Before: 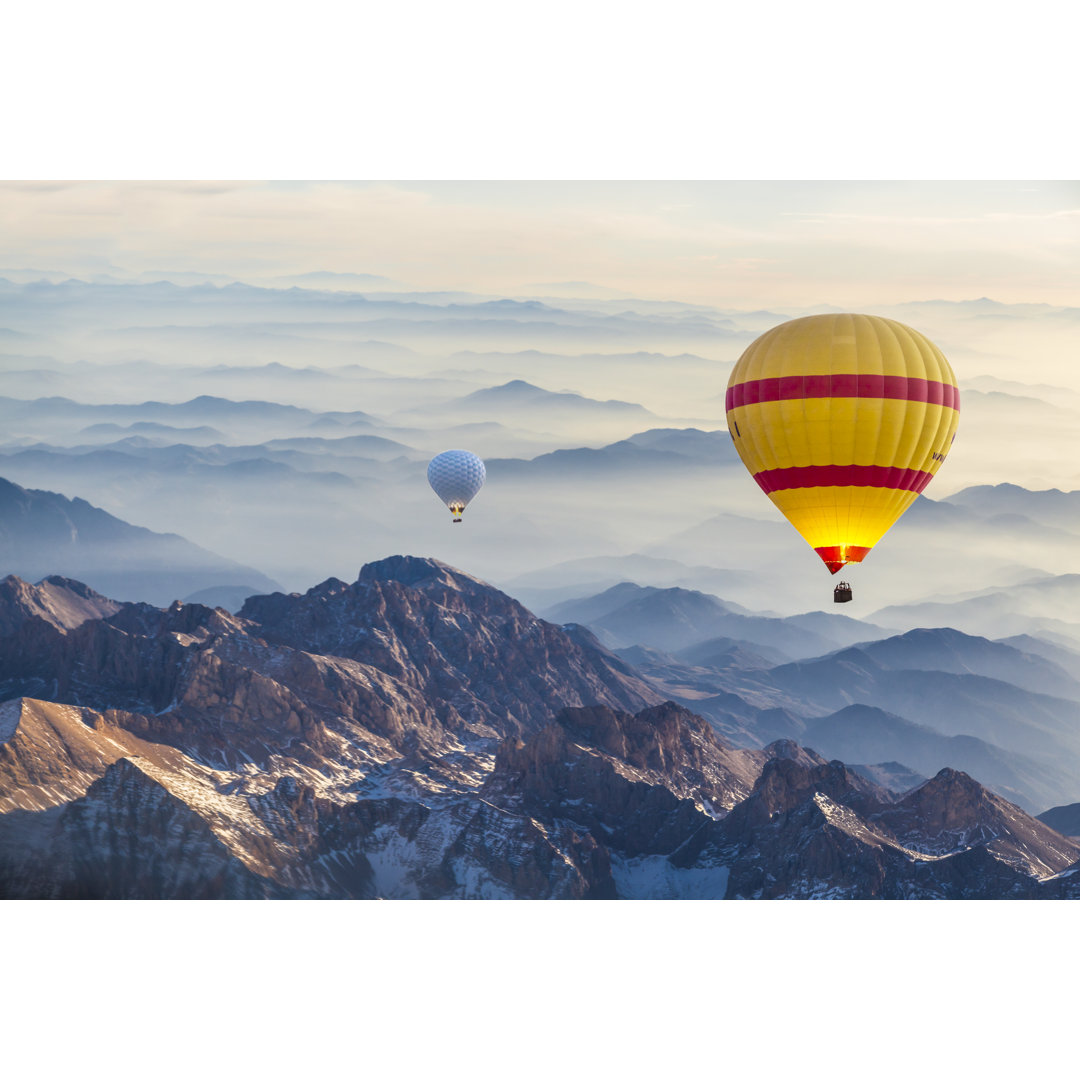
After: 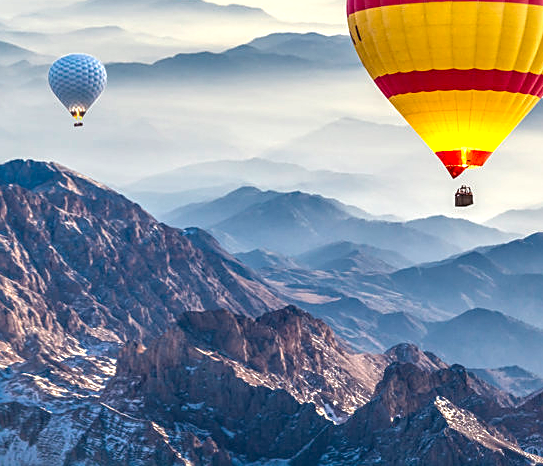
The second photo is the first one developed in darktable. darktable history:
sharpen: on, module defaults
local contrast: detail 130%
exposure: black level correction 0.001, exposure 0.499 EV, compensate highlight preservation false
crop: left 35.112%, top 36.759%, right 14.582%, bottom 20.077%
shadows and highlights: shadows 20.99, highlights -35.53, soften with gaussian
